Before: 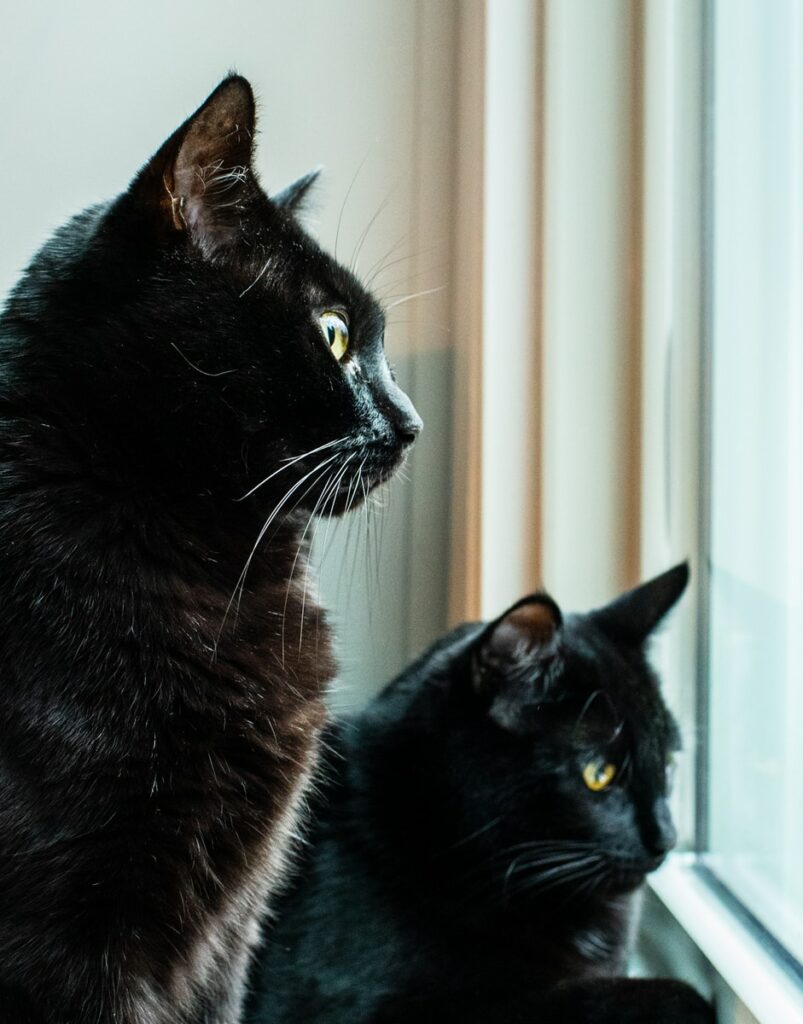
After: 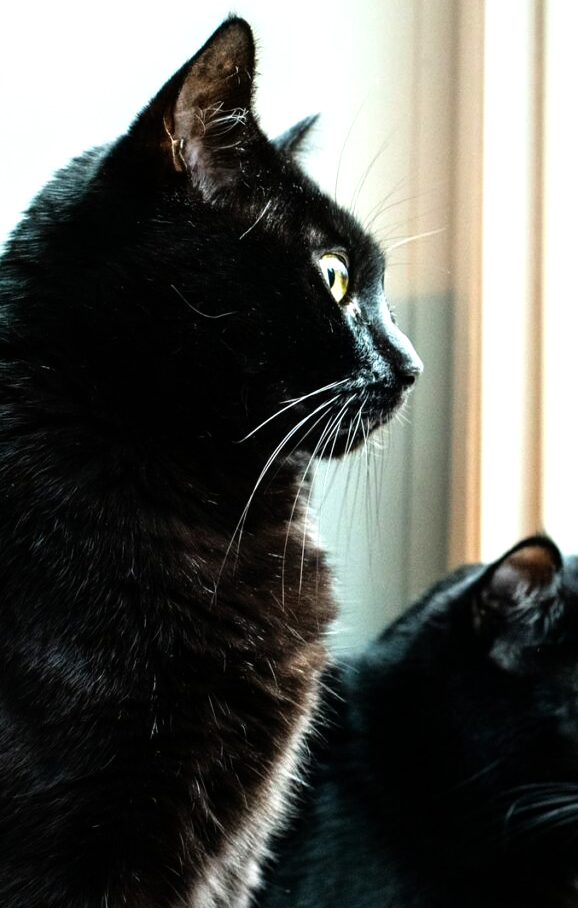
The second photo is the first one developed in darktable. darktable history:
tone equalizer: -8 EV -0.784 EV, -7 EV -0.736 EV, -6 EV -0.585 EV, -5 EV -0.418 EV, -3 EV 0.383 EV, -2 EV 0.6 EV, -1 EV 0.686 EV, +0 EV 0.746 EV
crop: top 5.757%, right 27.905%, bottom 5.565%
